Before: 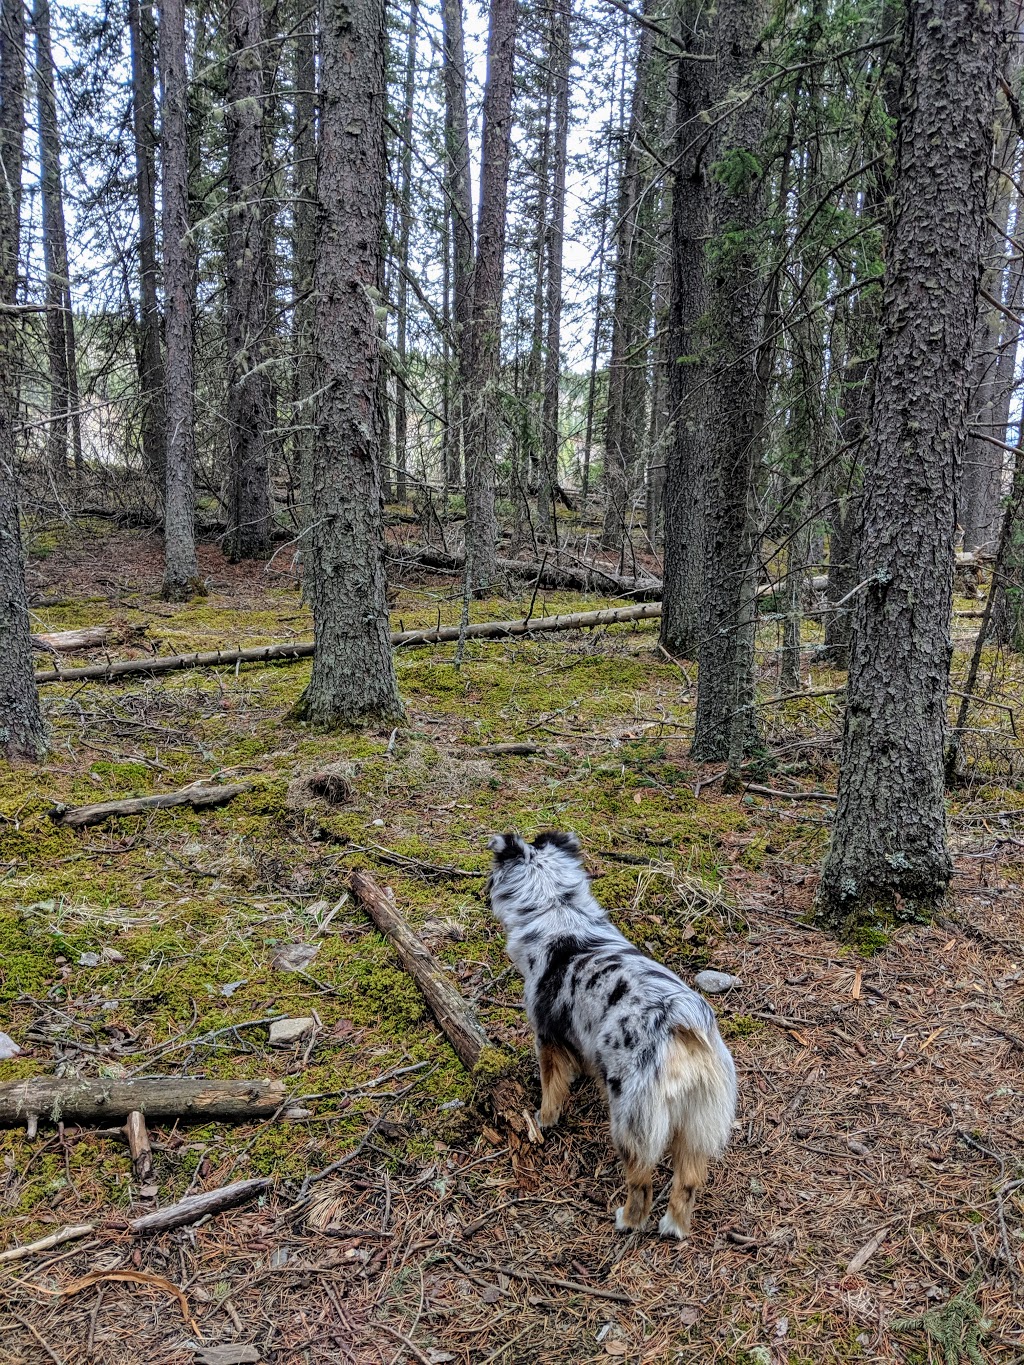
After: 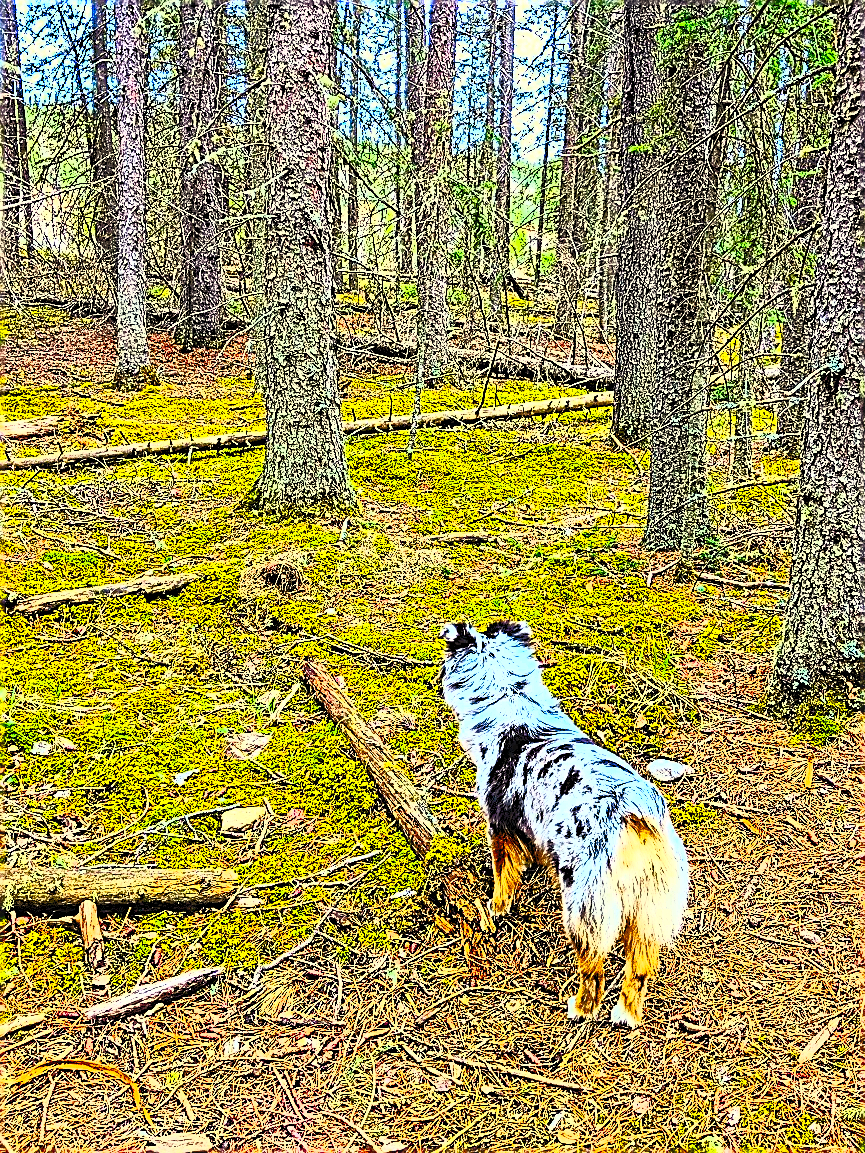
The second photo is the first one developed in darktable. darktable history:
exposure: black level correction 0, exposure 0.498 EV, compensate highlight preservation false
crop and rotate: left 4.742%, top 15.474%, right 10.704%
contrast brightness saturation: contrast 0.985, brightness 0.995, saturation 0.992
color balance rgb: power › chroma 0.693%, power › hue 60°, highlights gain › luminance 6.461%, highlights gain › chroma 2.625%, highlights gain › hue 88.16°, linear chroma grading › global chroma 15.028%, perceptual saturation grading › global saturation 34.949%, perceptual saturation grading › highlights -24.92%, perceptual saturation grading › shadows 49.369%, global vibrance 20.387%
sharpen: amount 1.982
shadows and highlights: radius 336.74, shadows 28.84, soften with gaussian
tone equalizer: edges refinement/feathering 500, mask exposure compensation -1.57 EV, preserve details no
